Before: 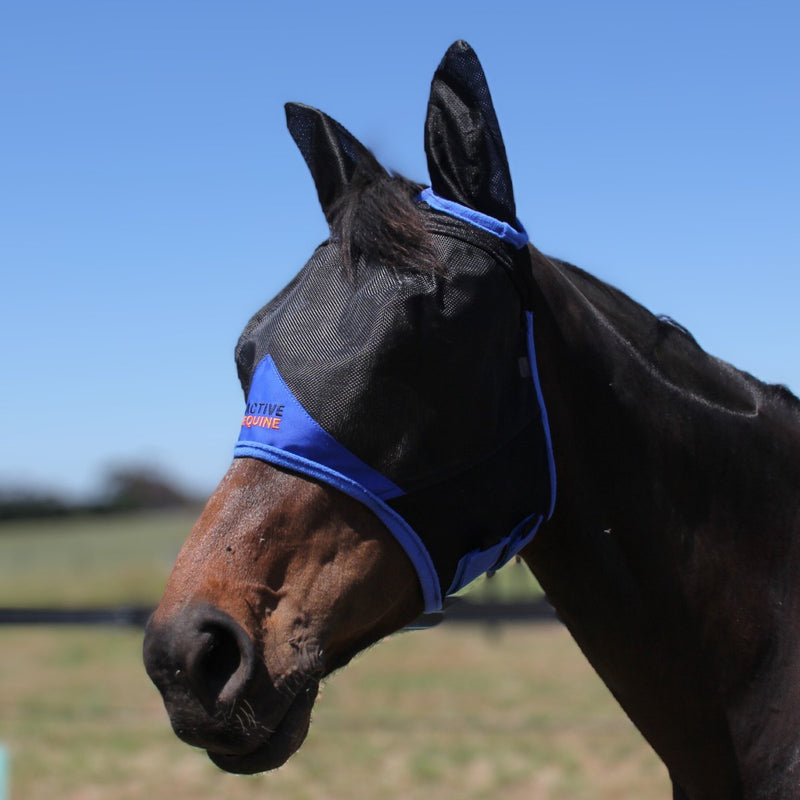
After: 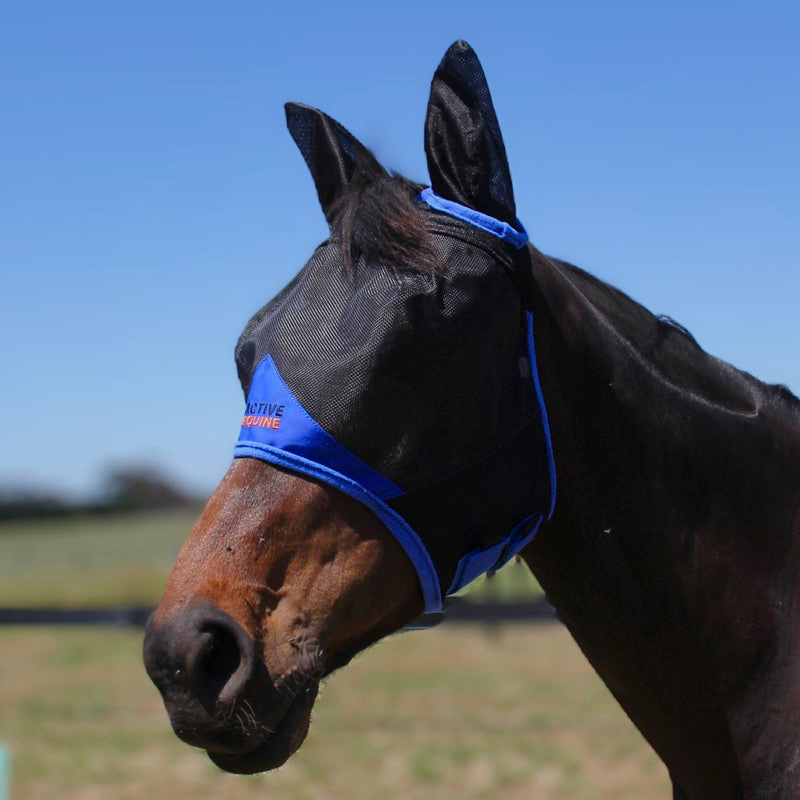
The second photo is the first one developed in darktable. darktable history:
color balance rgb: perceptual saturation grading › global saturation 20%, perceptual saturation grading › highlights -25%, perceptual saturation grading › shadows 25%
shadows and highlights: shadows 25, white point adjustment -3, highlights -30
